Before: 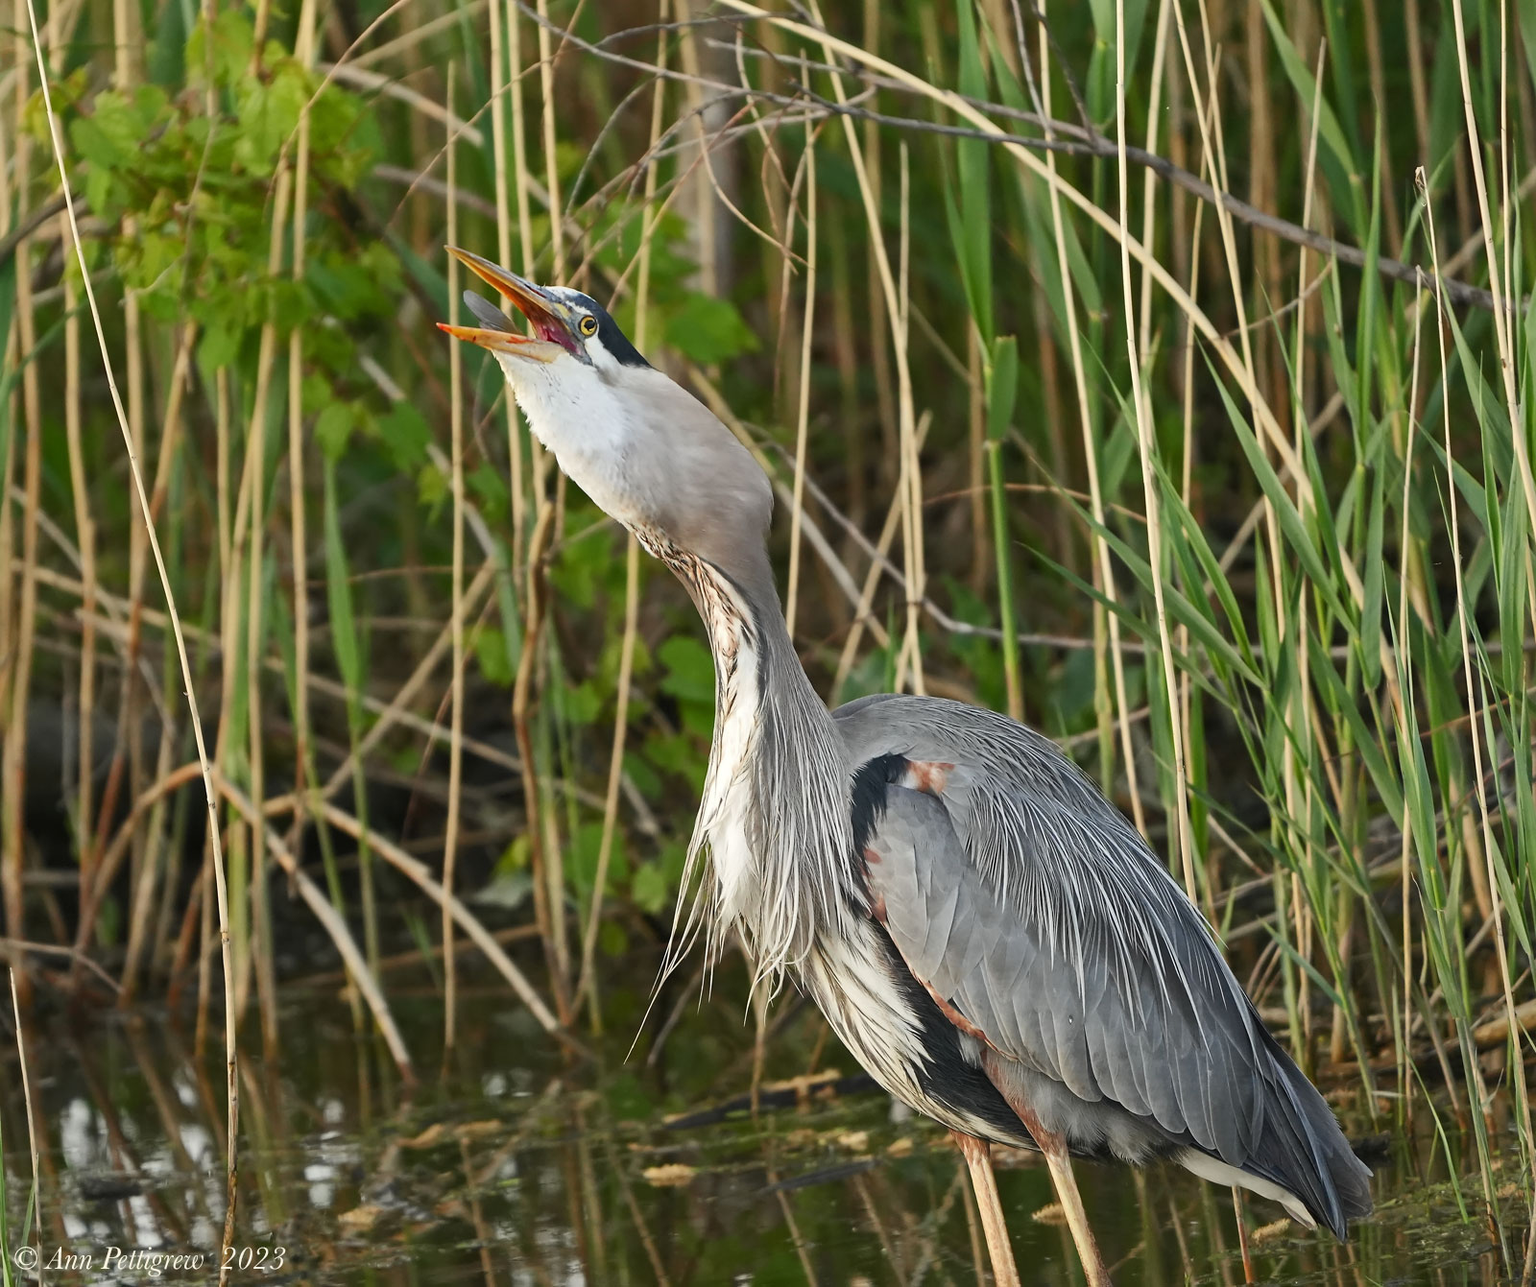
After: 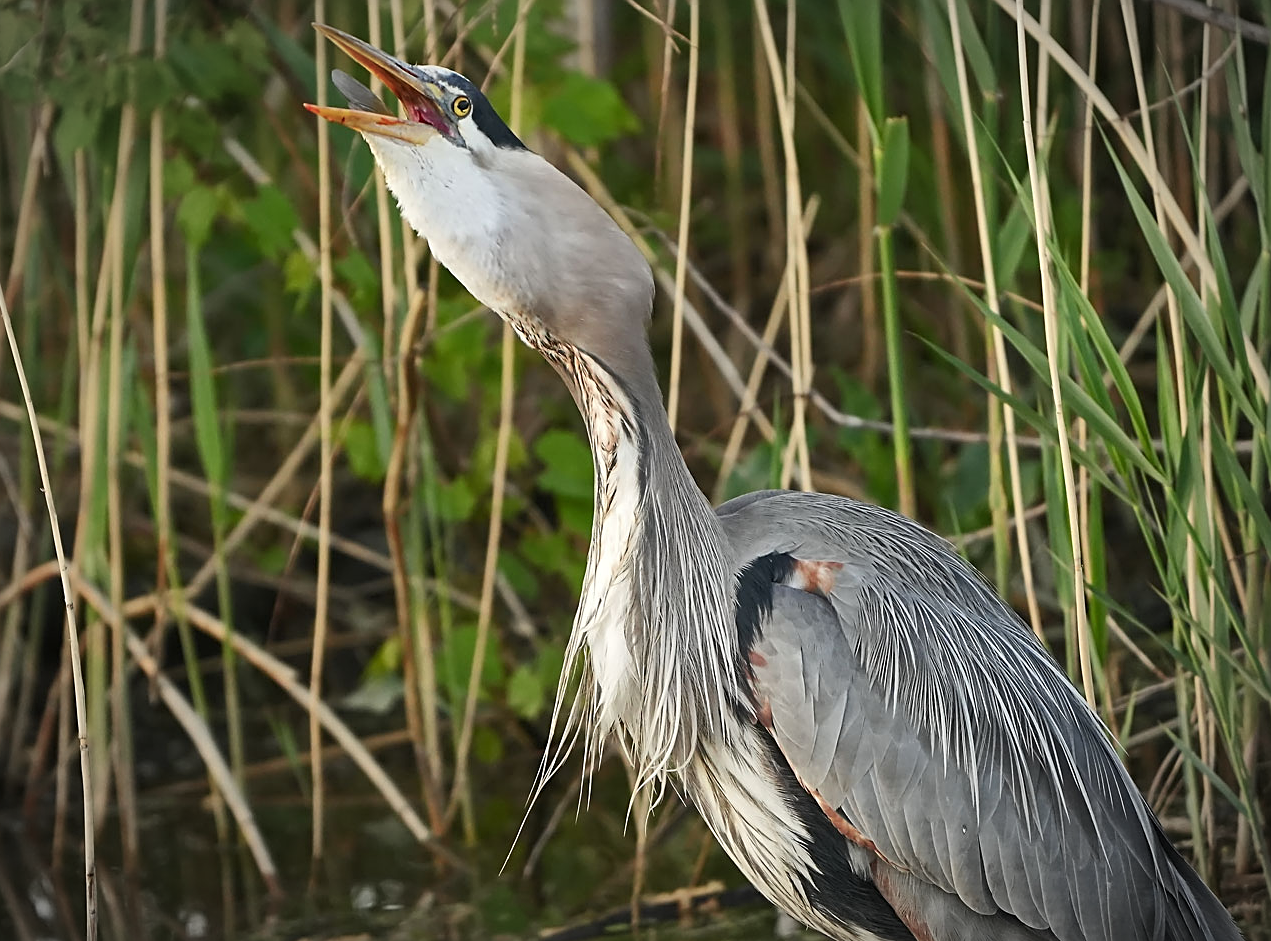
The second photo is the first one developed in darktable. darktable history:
sharpen: on, module defaults
vignetting: automatic ratio true
crop: left 9.446%, top 17.414%, right 11.097%, bottom 12.362%
